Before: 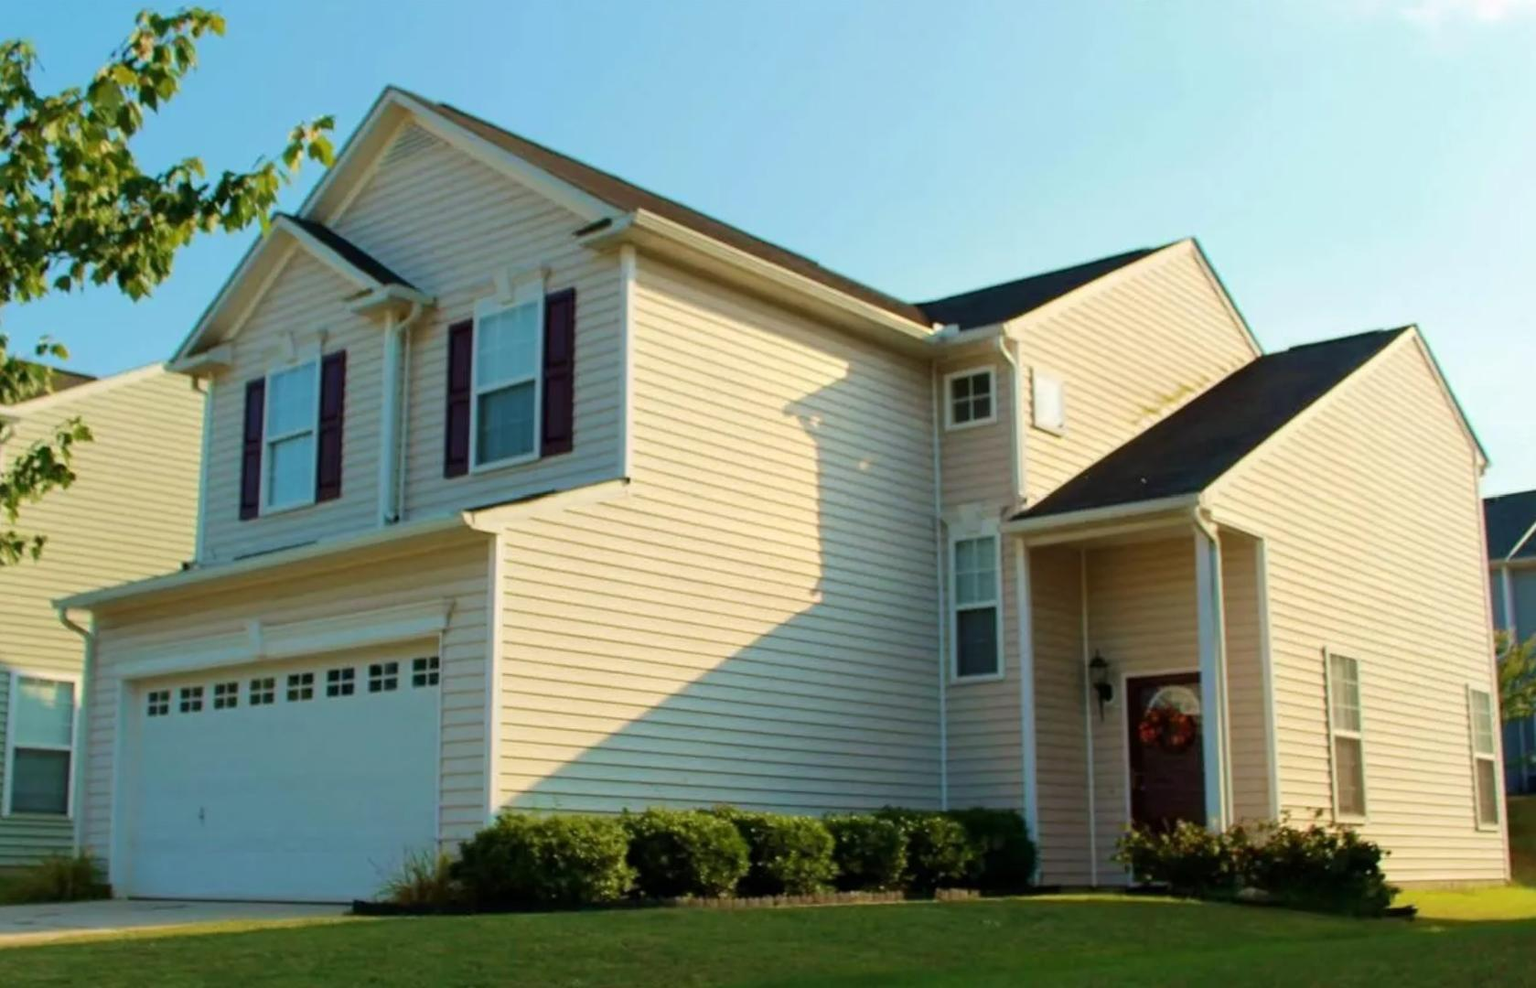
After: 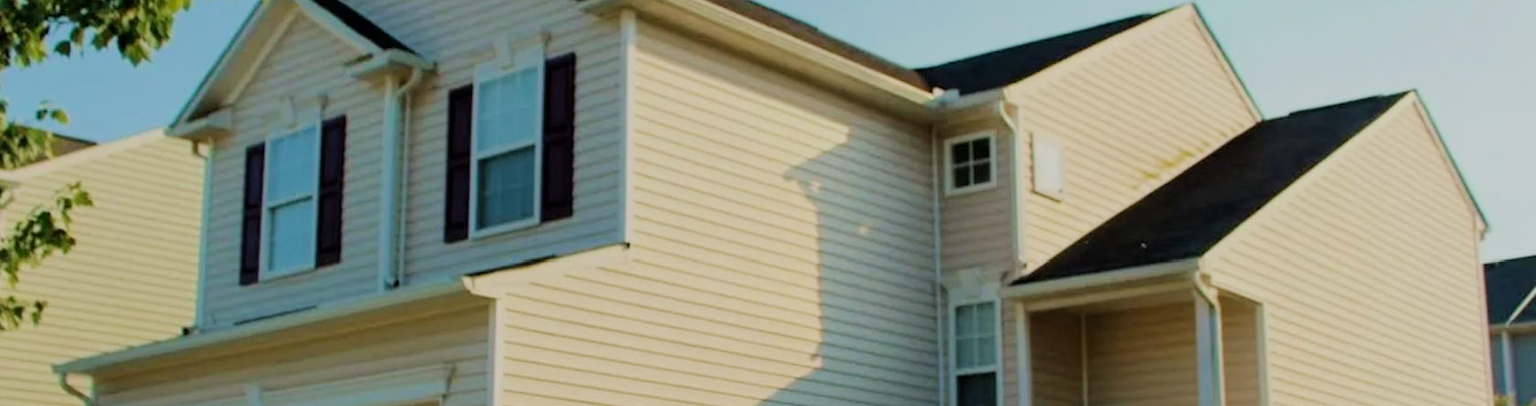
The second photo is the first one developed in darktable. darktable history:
crop and rotate: top 23.845%, bottom 34.962%
filmic rgb: black relative exposure -7.15 EV, white relative exposure 5.39 EV, threshold 3.02 EV, structure ↔ texture 99.1%, hardness 3.02, enable highlight reconstruction true
